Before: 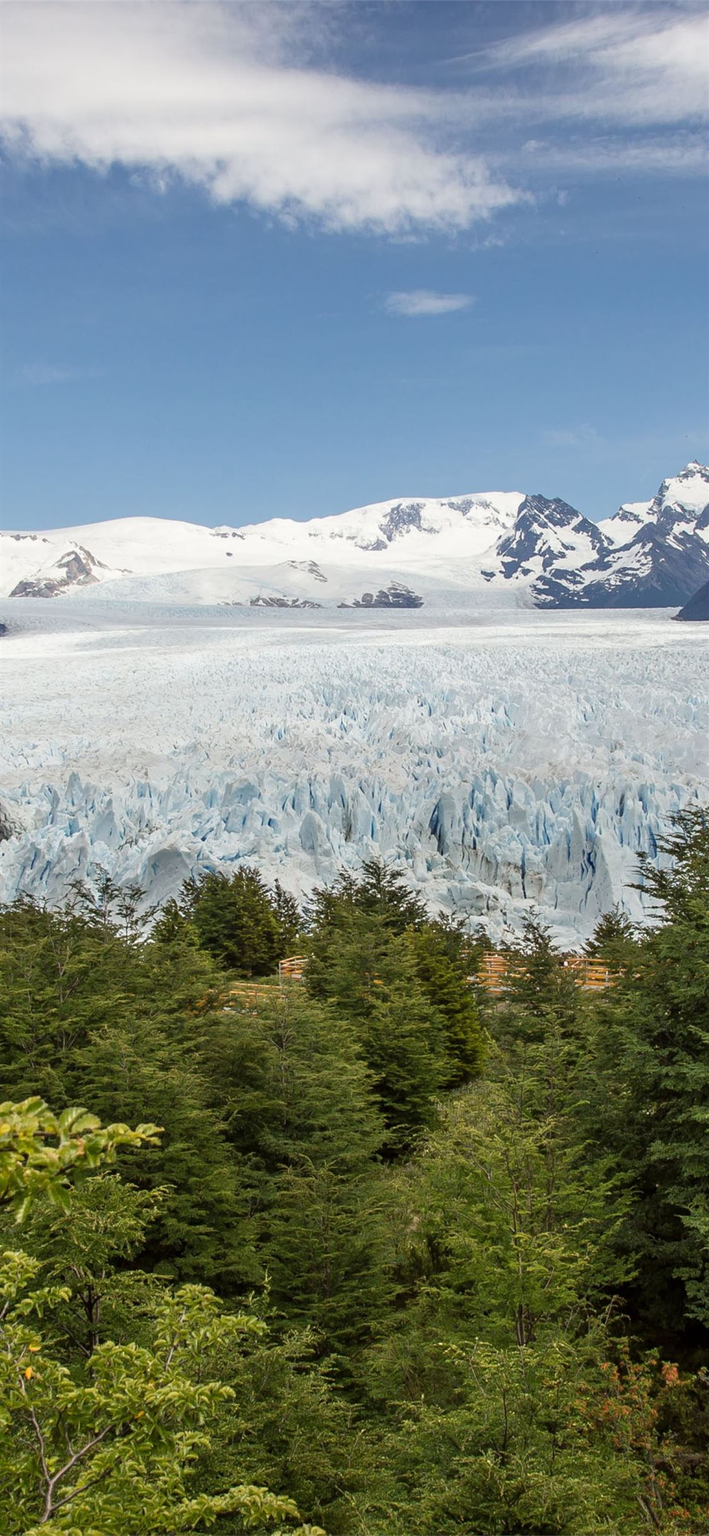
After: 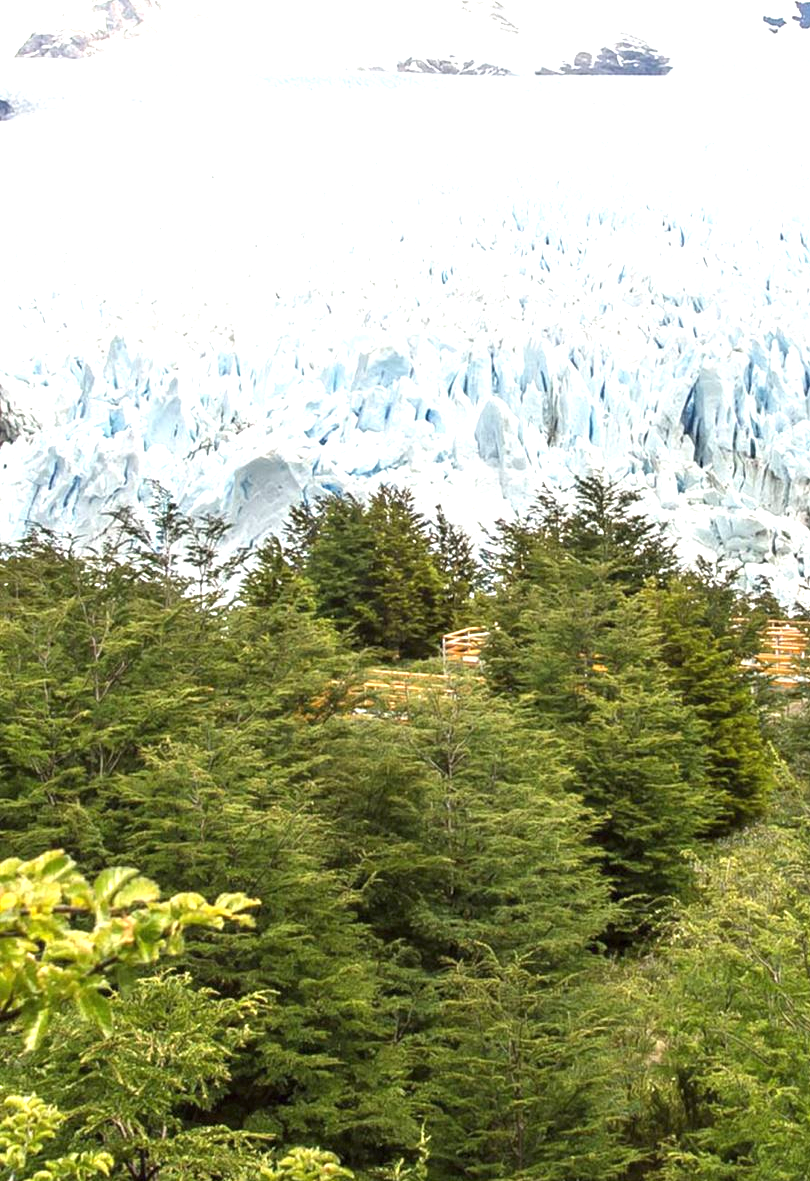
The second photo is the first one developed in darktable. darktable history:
exposure: black level correction 0, exposure 1.2 EV, compensate exposure bias true, compensate highlight preservation false
crop: top 36.498%, right 27.964%, bottom 14.995%
